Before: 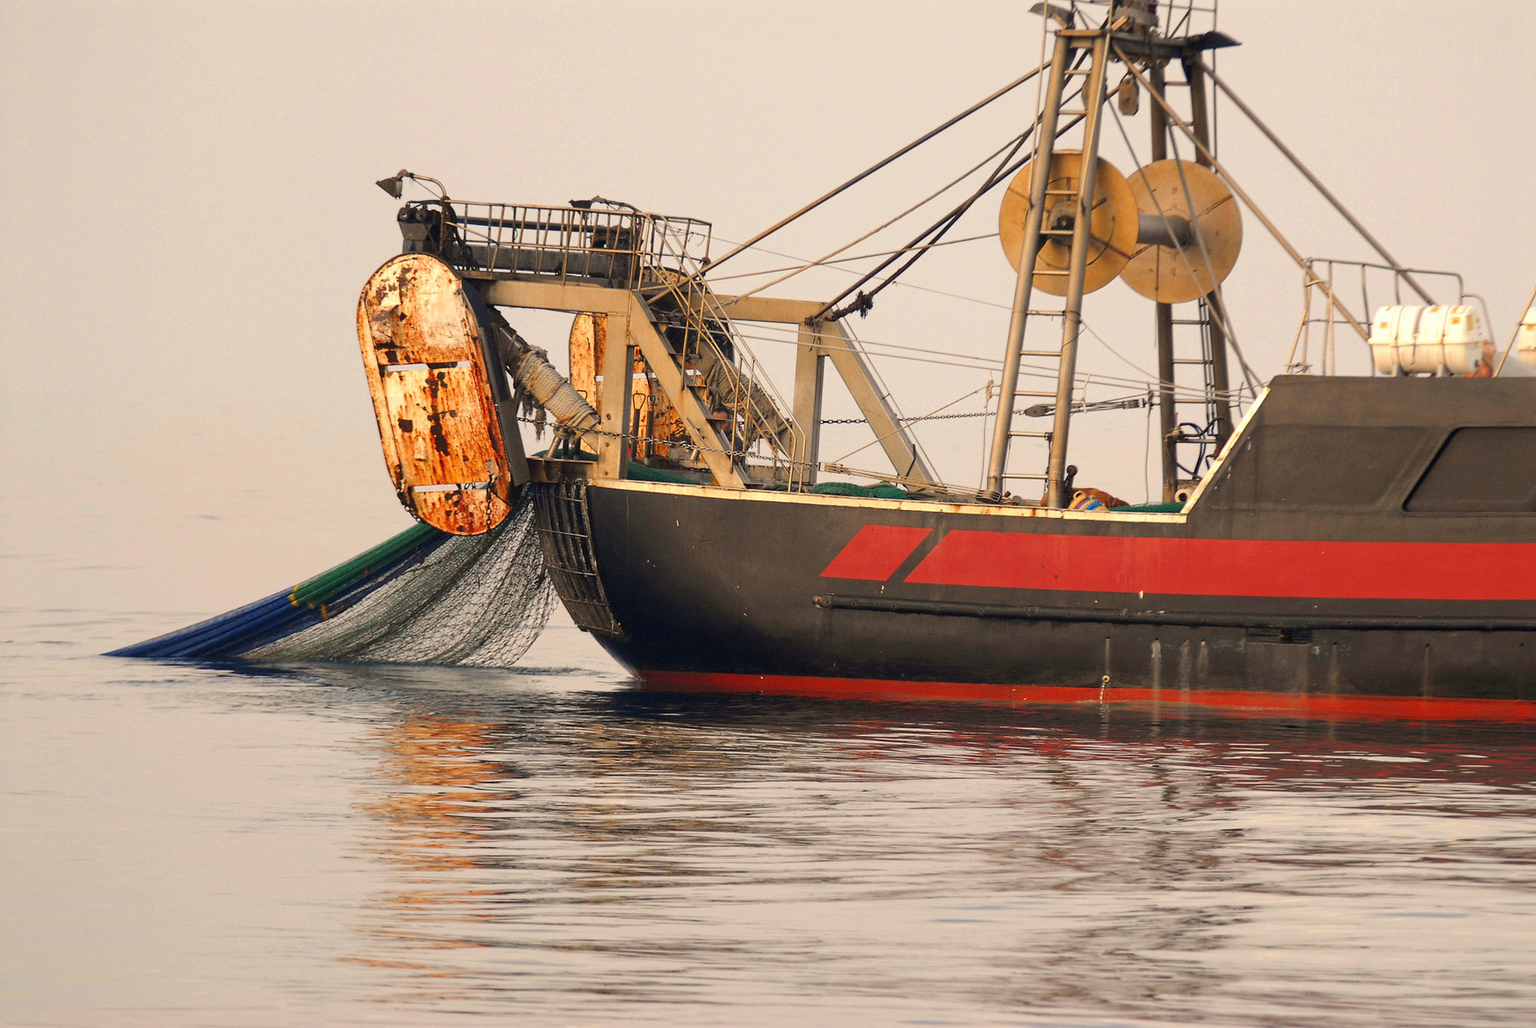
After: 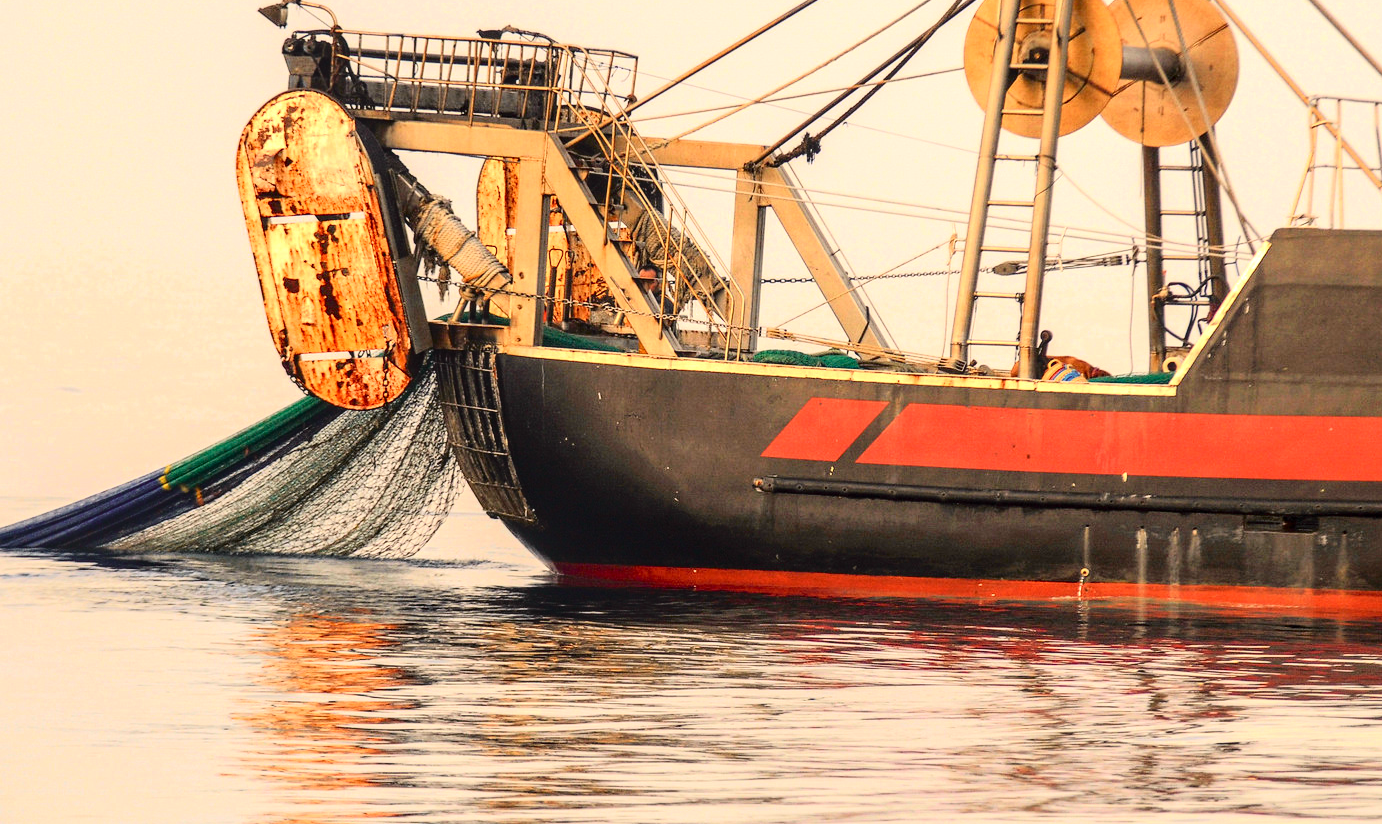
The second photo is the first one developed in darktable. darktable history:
local contrast: on, module defaults
tone curve: curves: ch0 [(0, 0.014) (0.17, 0.099) (0.398, 0.423) (0.725, 0.828) (0.872, 0.918) (1, 0.981)]; ch1 [(0, 0) (0.402, 0.36) (0.489, 0.491) (0.5, 0.503) (0.515, 0.52) (0.545, 0.572) (0.615, 0.662) (0.701, 0.725) (1, 1)]; ch2 [(0, 0) (0.42, 0.458) (0.485, 0.499) (0.503, 0.503) (0.531, 0.542) (0.561, 0.594) (0.644, 0.694) (0.717, 0.753) (1, 0.991)], color space Lab, independent channels
exposure: exposure 0.426 EV, compensate highlight preservation false
crop: left 9.712%, top 16.928%, right 10.845%, bottom 12.332%
